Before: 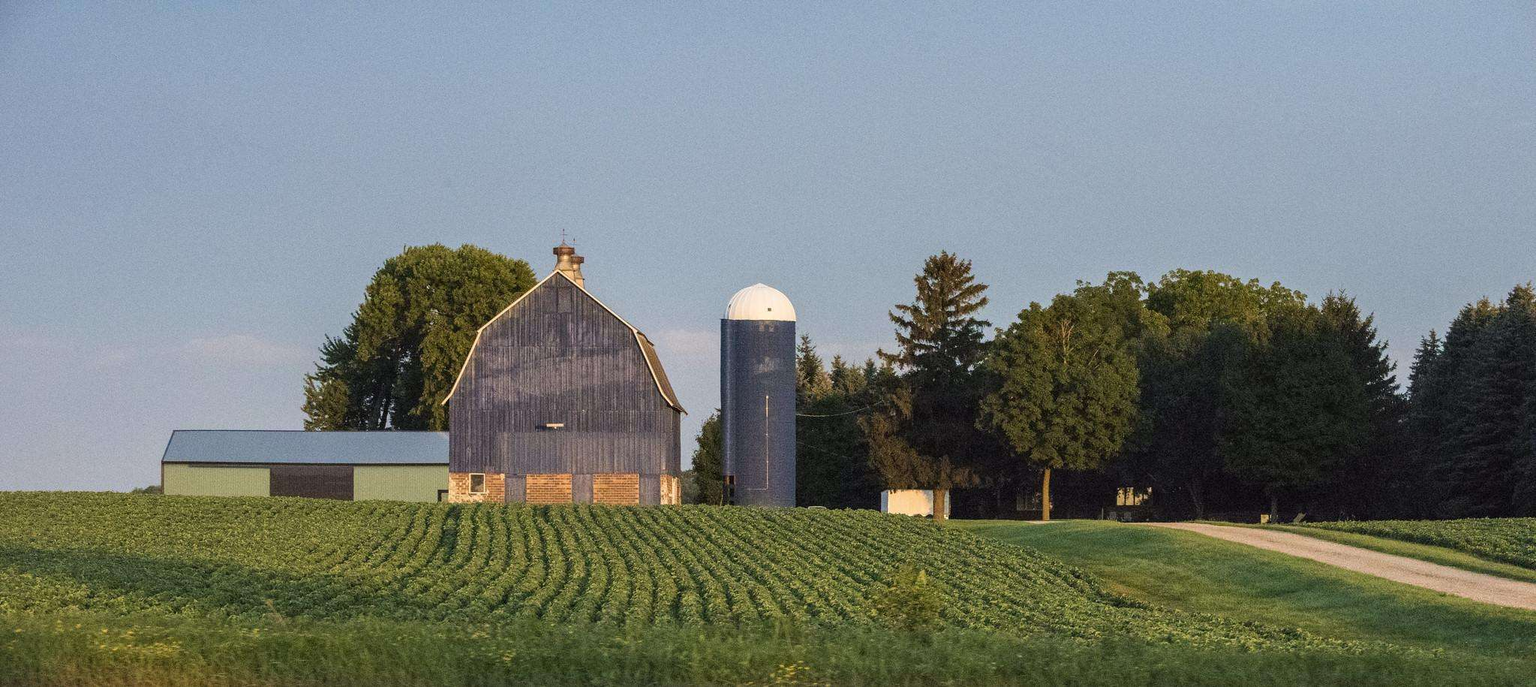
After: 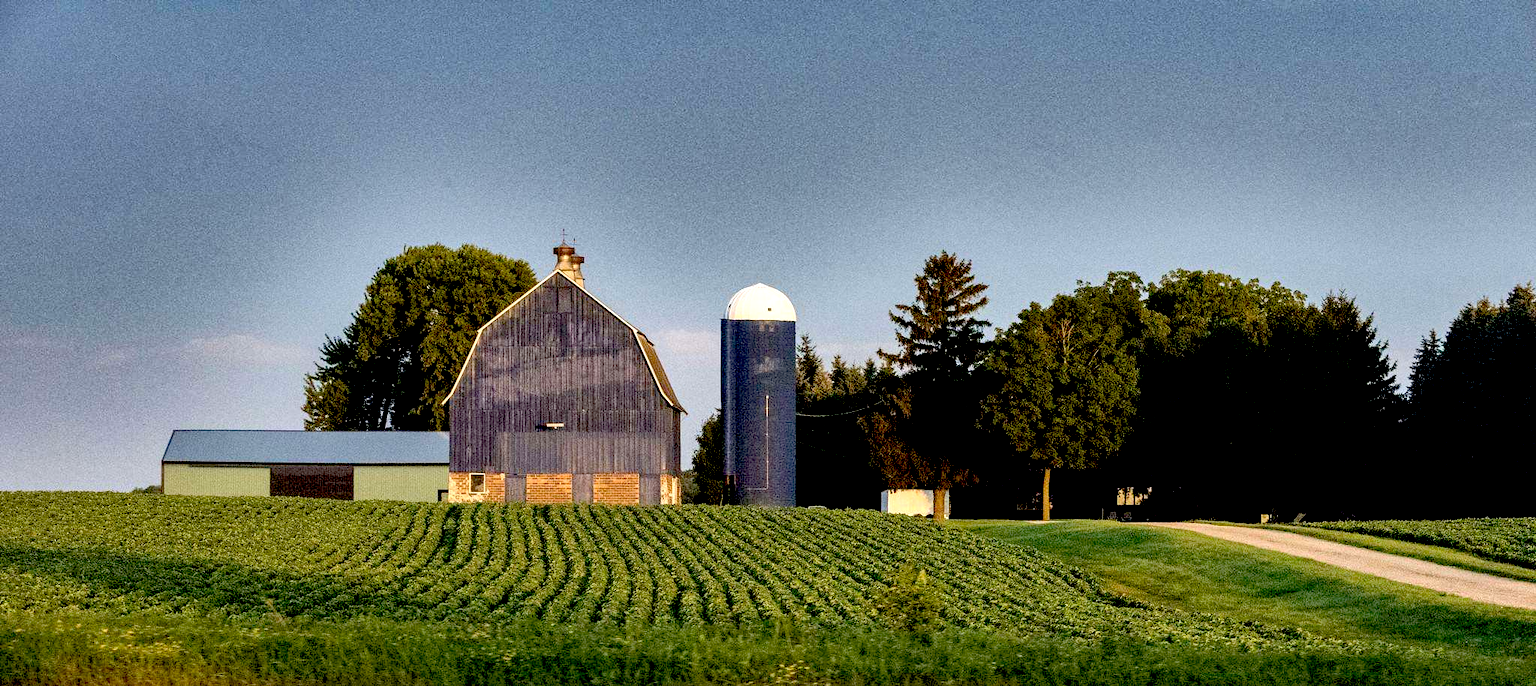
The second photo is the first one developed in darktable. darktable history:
exposure: black level correction 0.04, exposure 0.499 EV, compensate highlight preservation false
shadows and highlights: shadows 19.57, highlights -83.6, soften with gaussian
